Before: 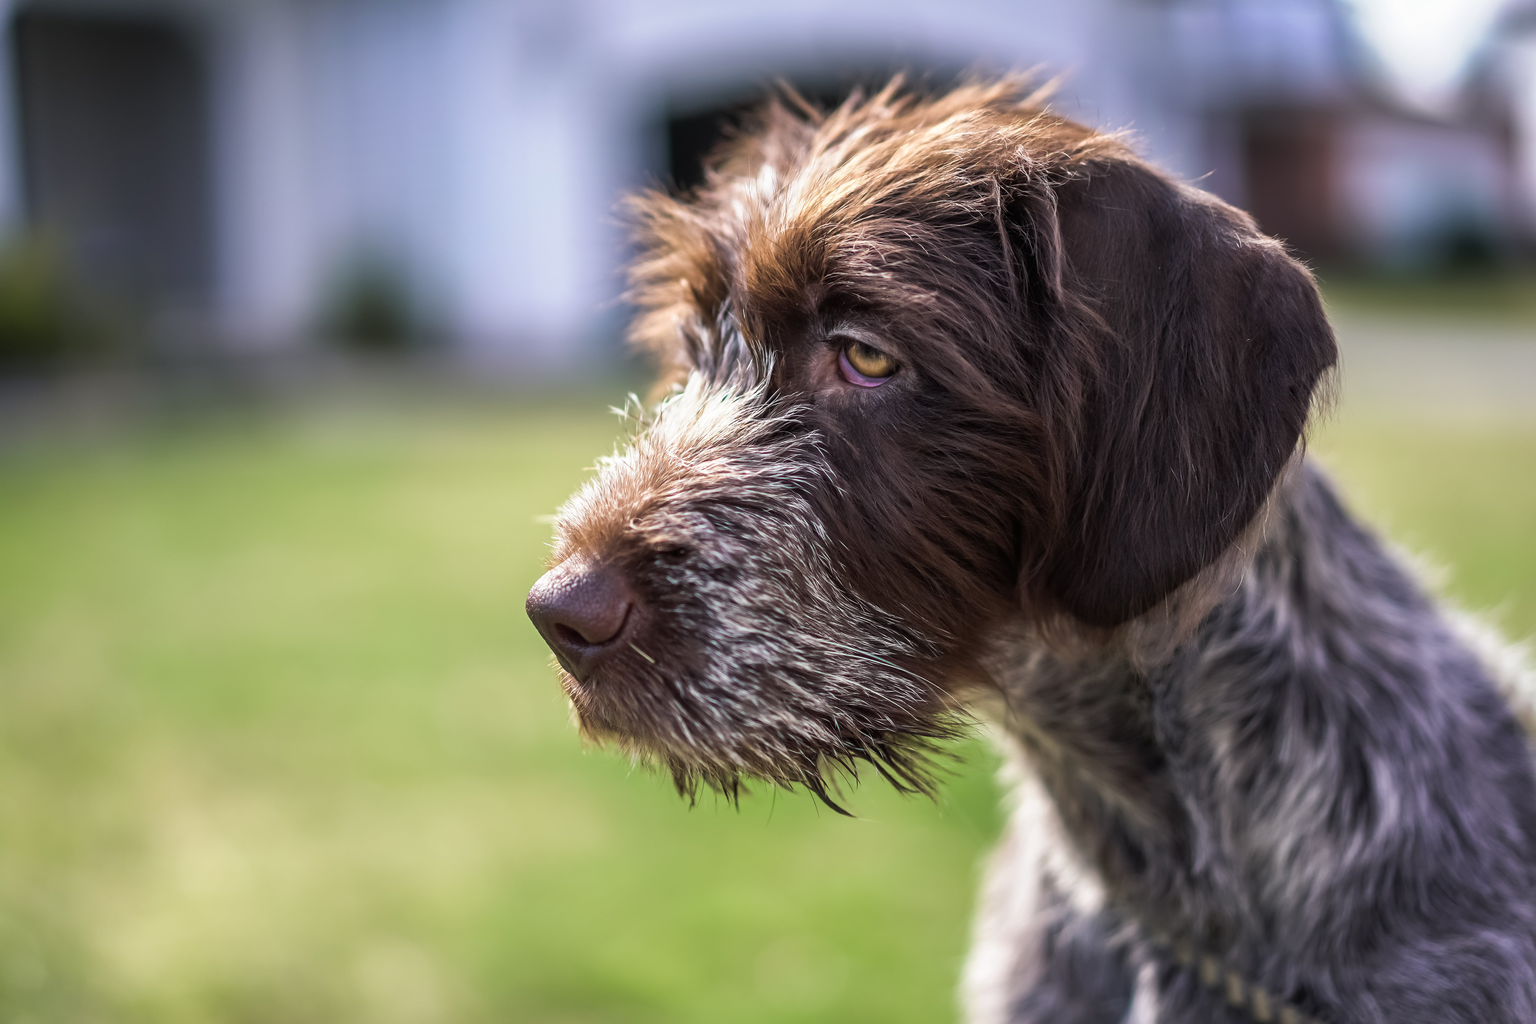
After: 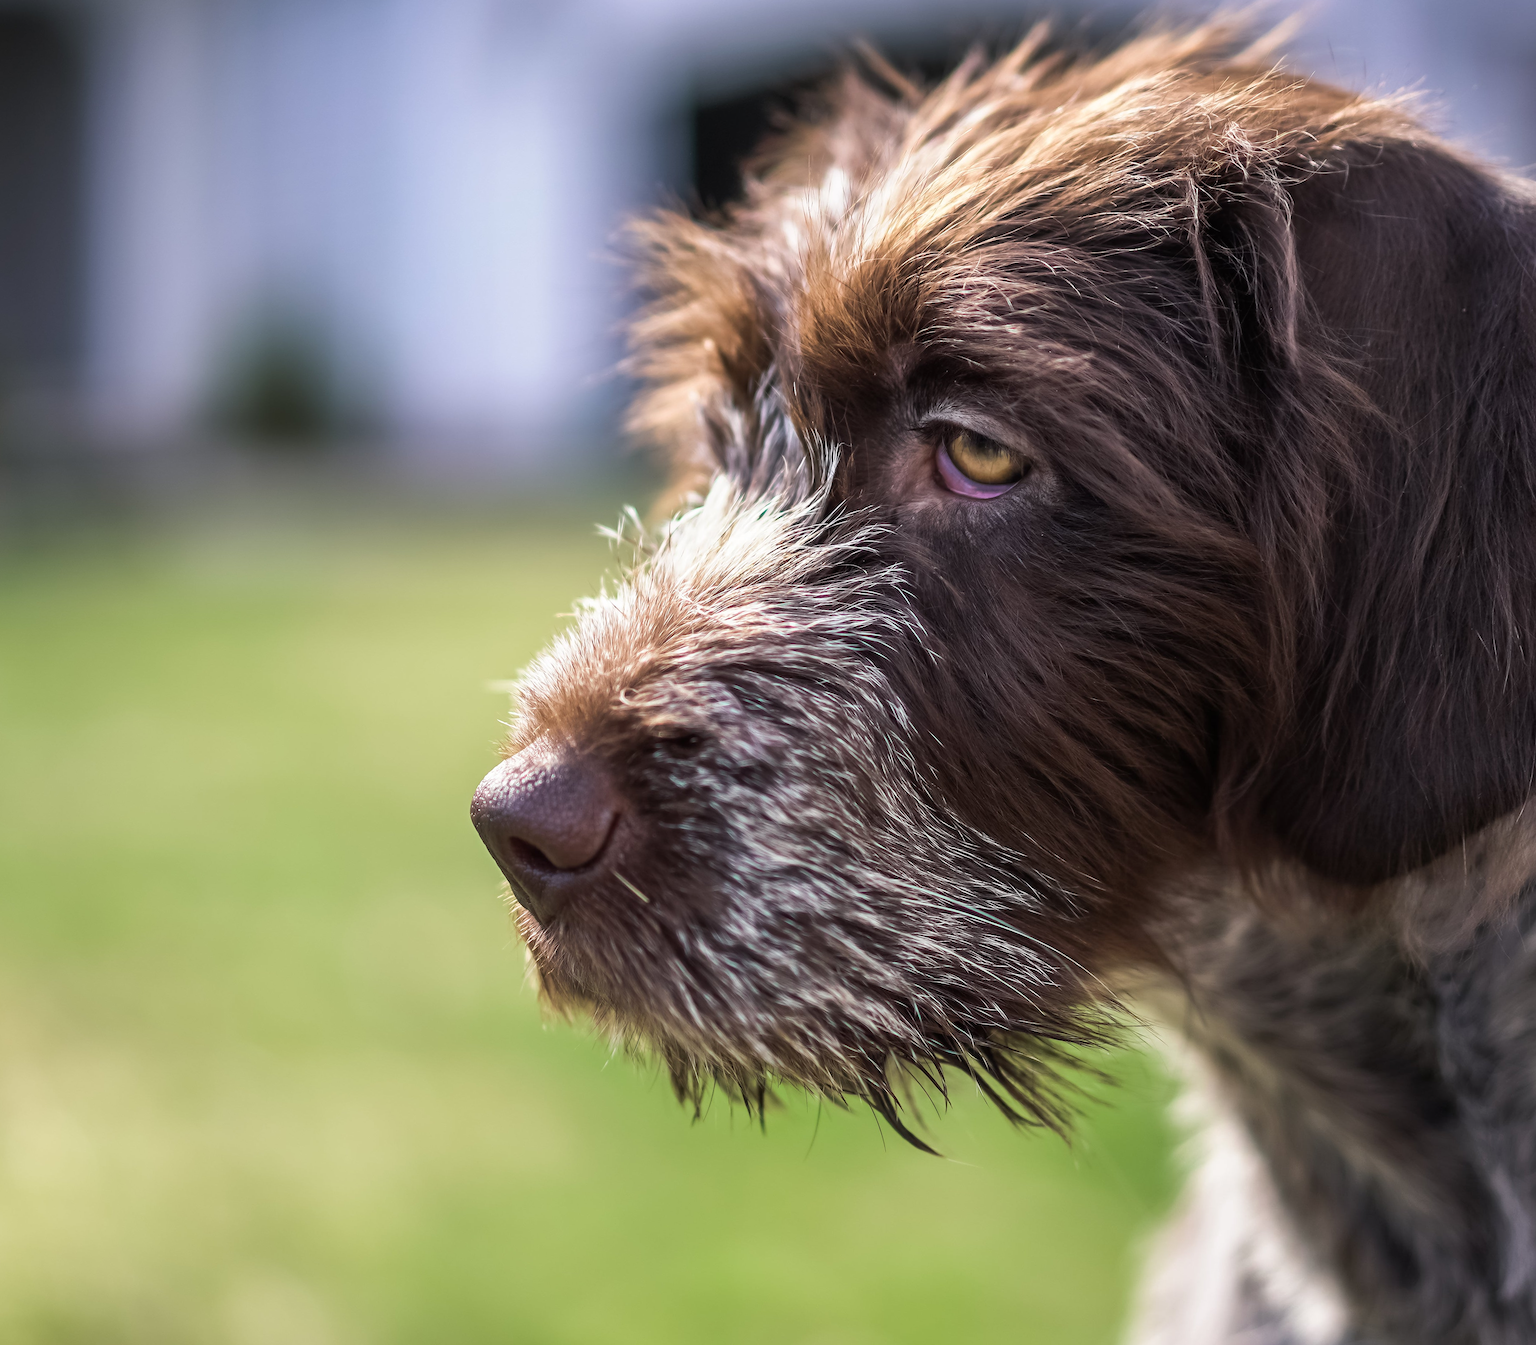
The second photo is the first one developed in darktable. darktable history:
crop and rotate: left 6.617%, right 26.717%
rotate and perspective: rotation 1.69°, lens shift (vertical) -0.023, lens shift (horizontal) -0.291, crop left 0.025, crop right 0.988, crop top 0.092, crop bottom 0.842
